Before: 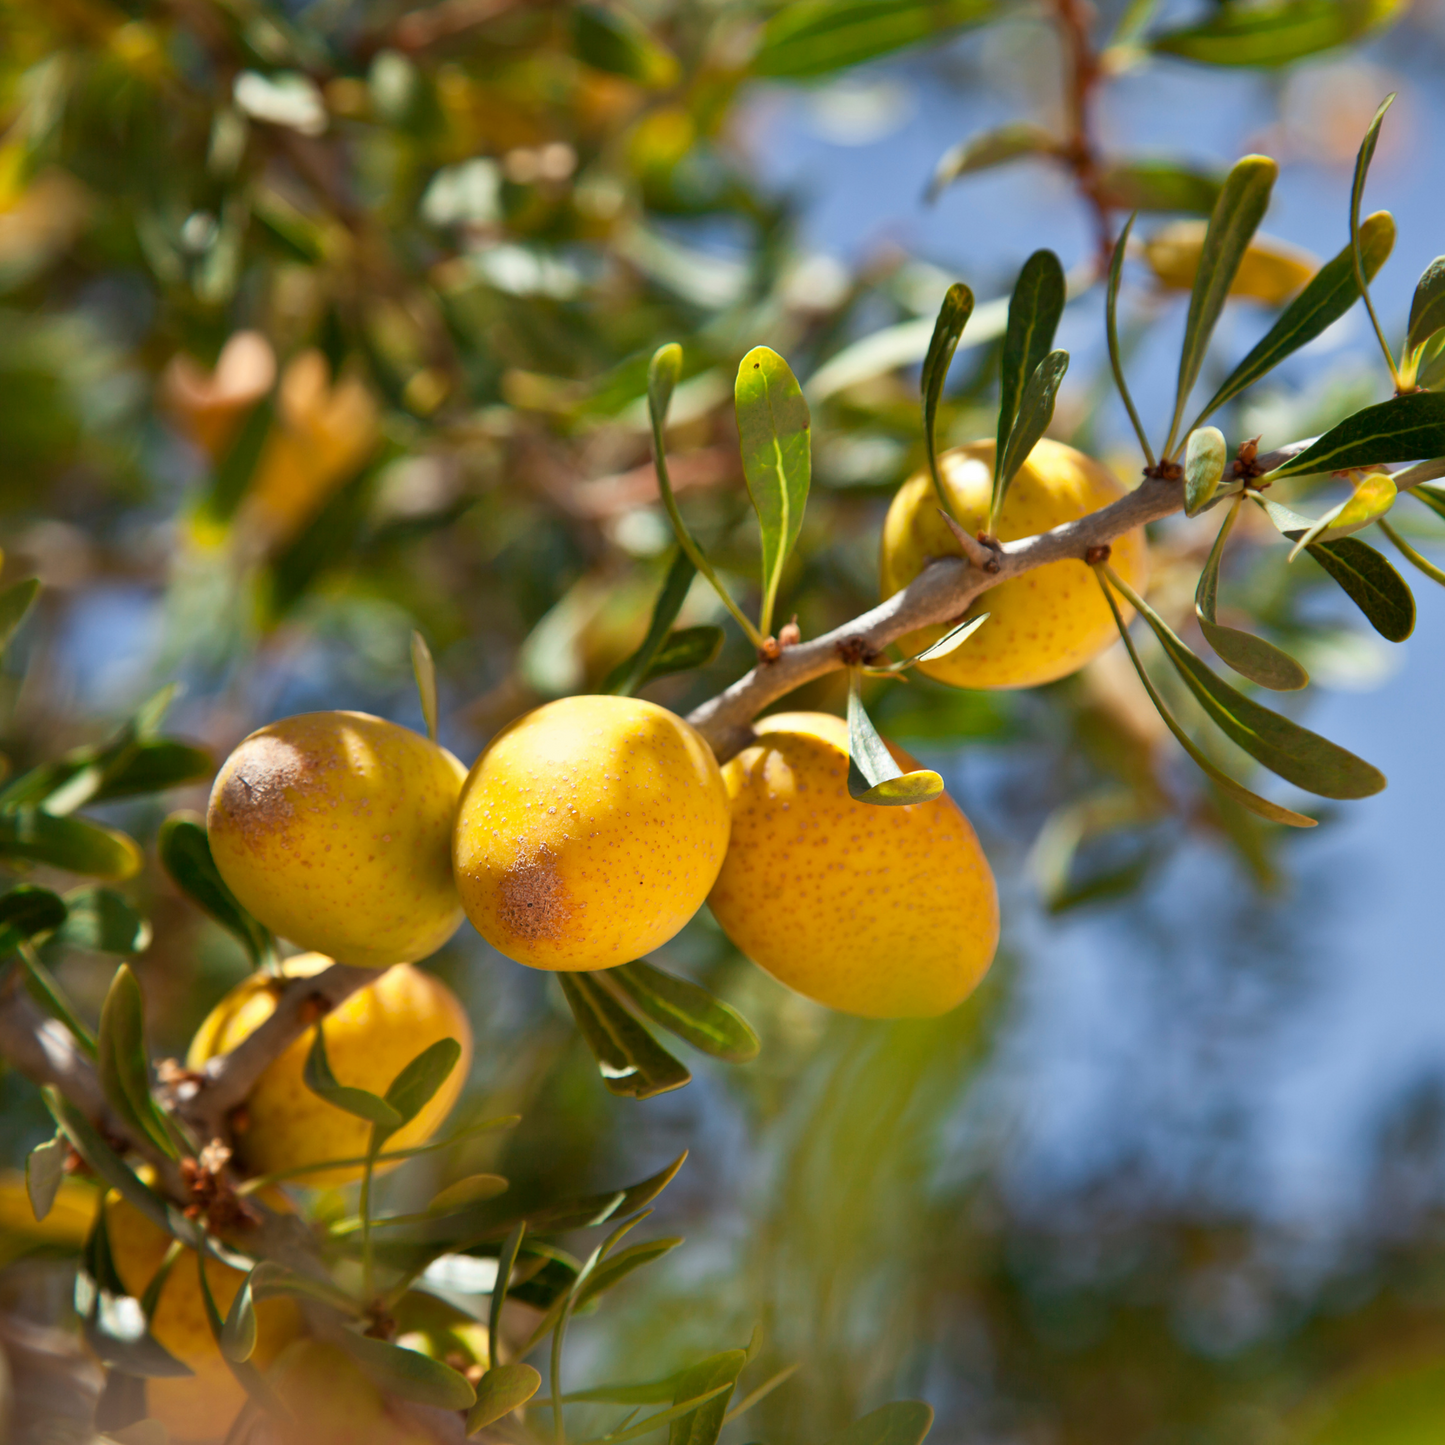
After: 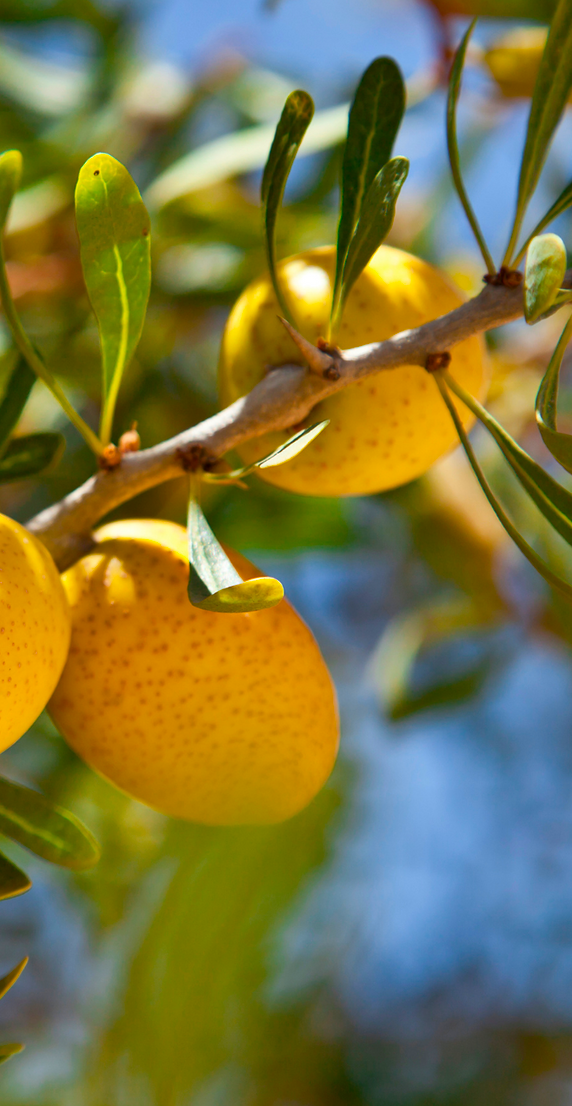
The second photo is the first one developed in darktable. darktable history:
crop: left 45.721%, top 13.393%, right 14.118%, bottom 10.01%
color balance rgb: perceptual saturation grading › global saturation 30%, global vibrance 20%
